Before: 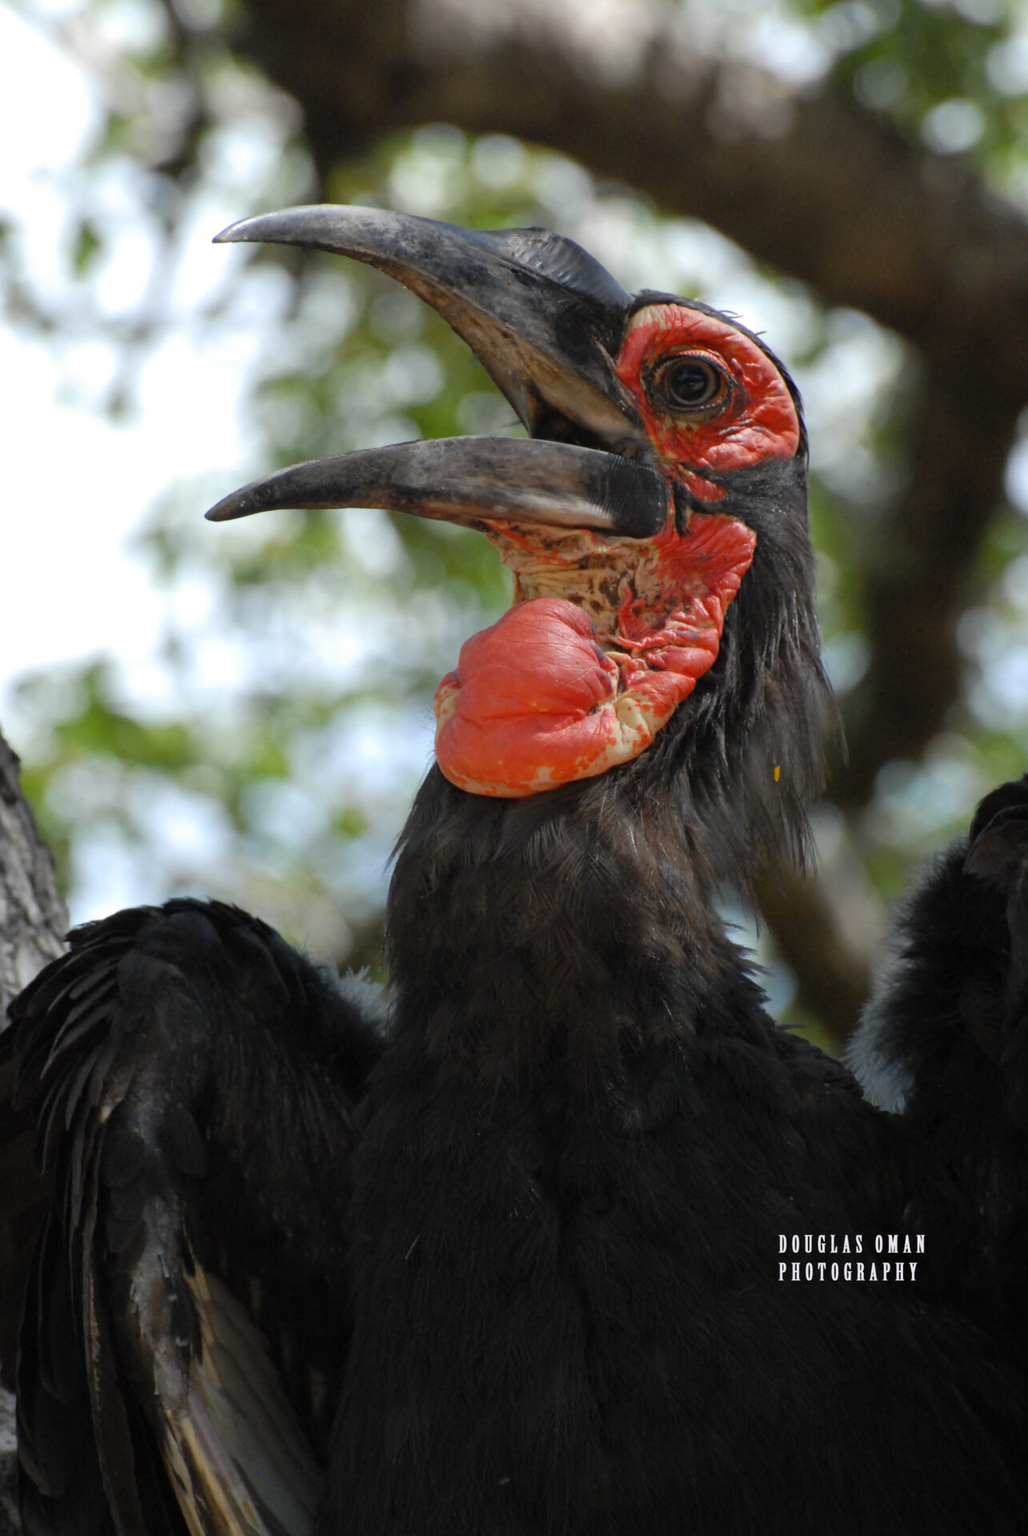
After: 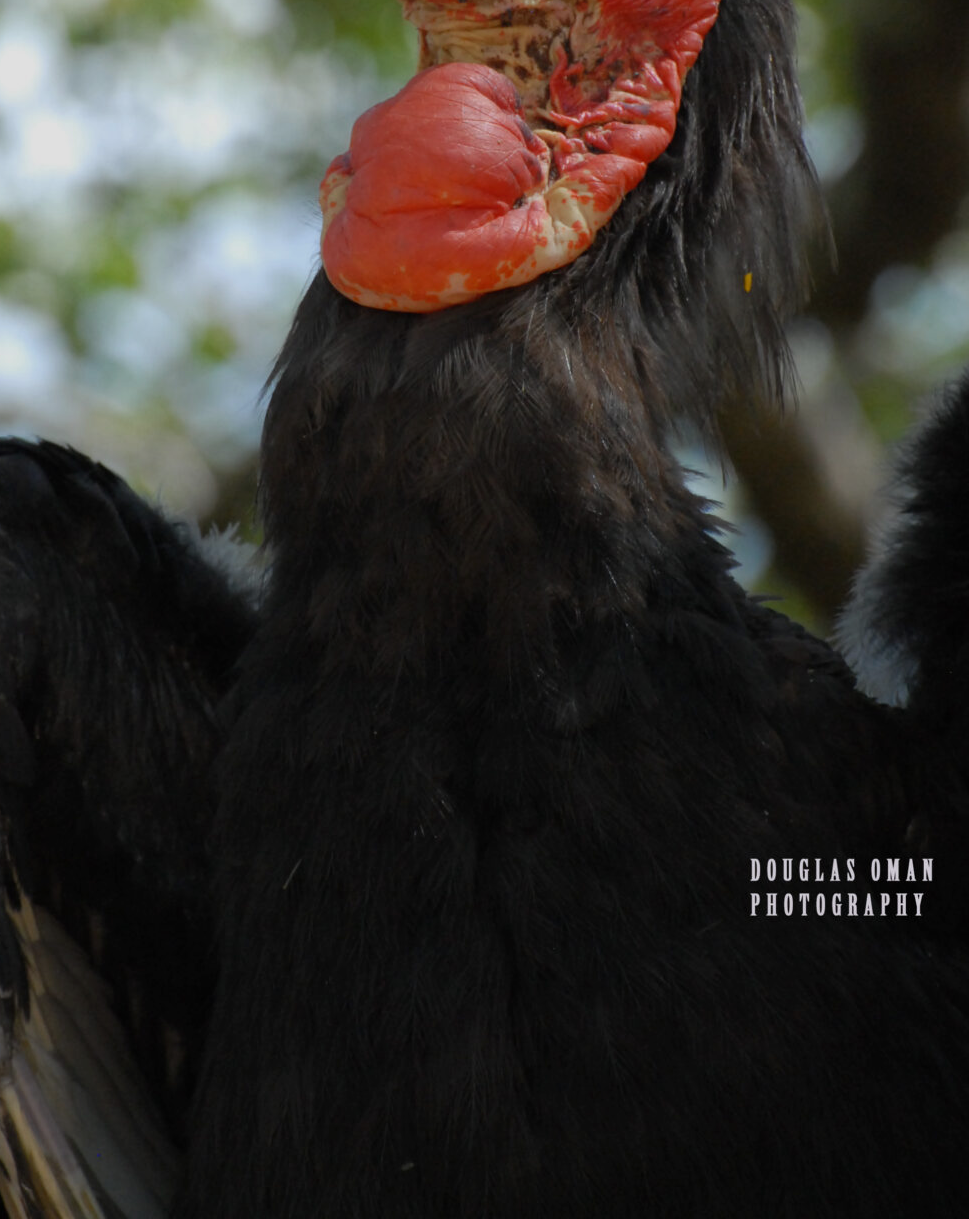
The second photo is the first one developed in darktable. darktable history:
exposure: exposure -0.43 EV, compensate highlight preservation false
crop and rotate: left 17.444%, top 35.7%, right 7.137%, bottom 0.792%
